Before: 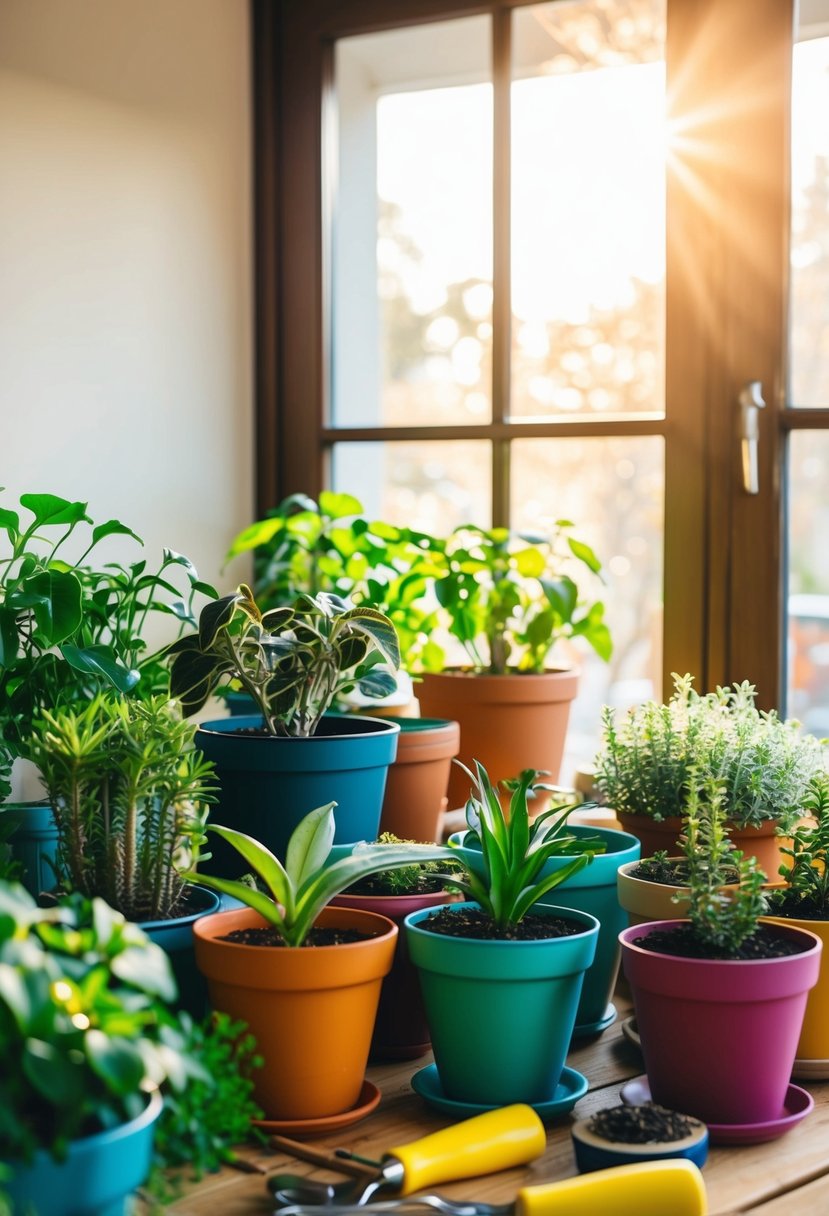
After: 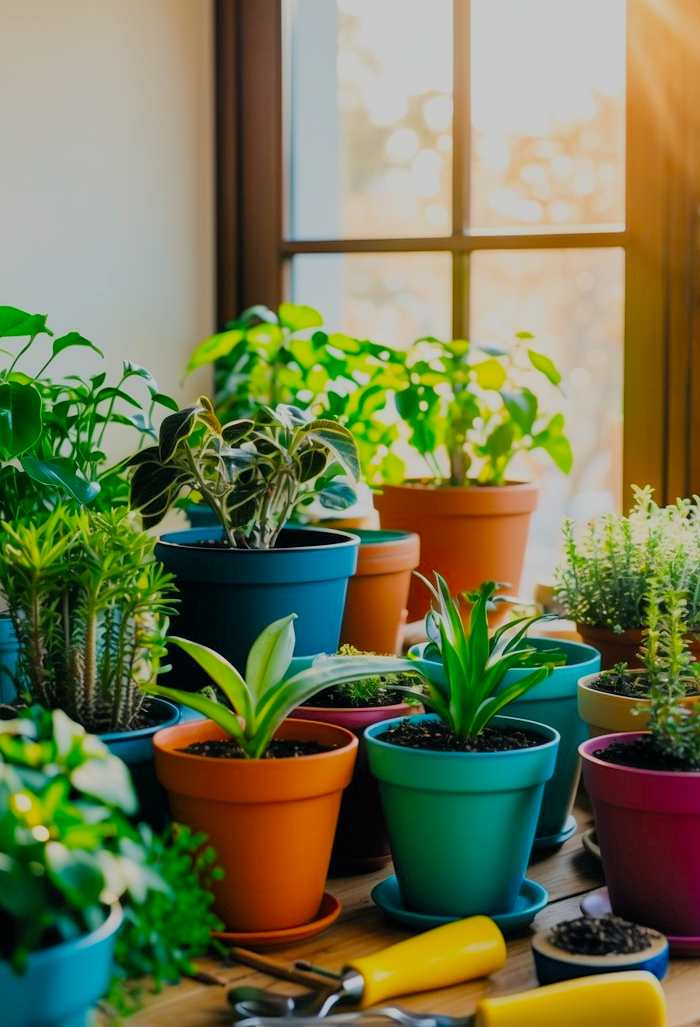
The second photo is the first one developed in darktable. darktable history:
exposure: compensate highlight preservation false
filmic rgb: black relative exposure -8.79 EV, white relative exposure 4.98 EV, threshold 6 EV, target black luminance 0%, hardness 3.77, latitude 66.34%, contrast 0.822, highlights saturation mix 10%, shadows ↔ highlights balance 20%, add noise in highlights 0.1, color science v4 (2020), iterations of high-quality reconstruction 0, type of noise poissonian, enable highlight reconstruction true
crop and rotate: left 4.842%, top 15.51%, right 10.668%
